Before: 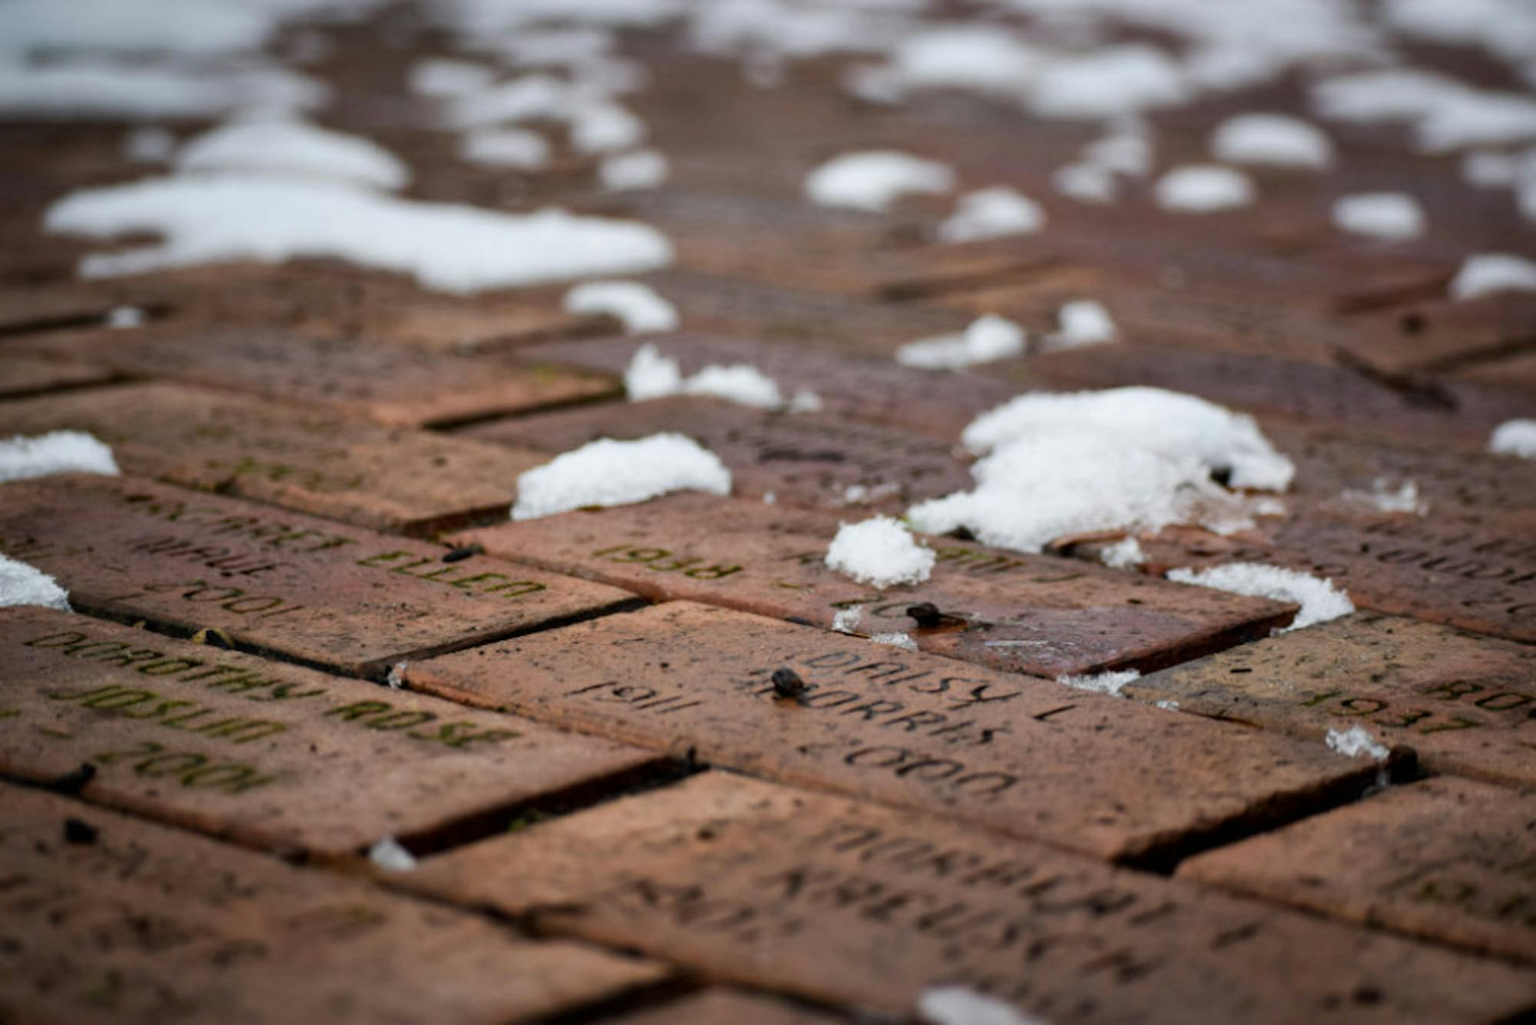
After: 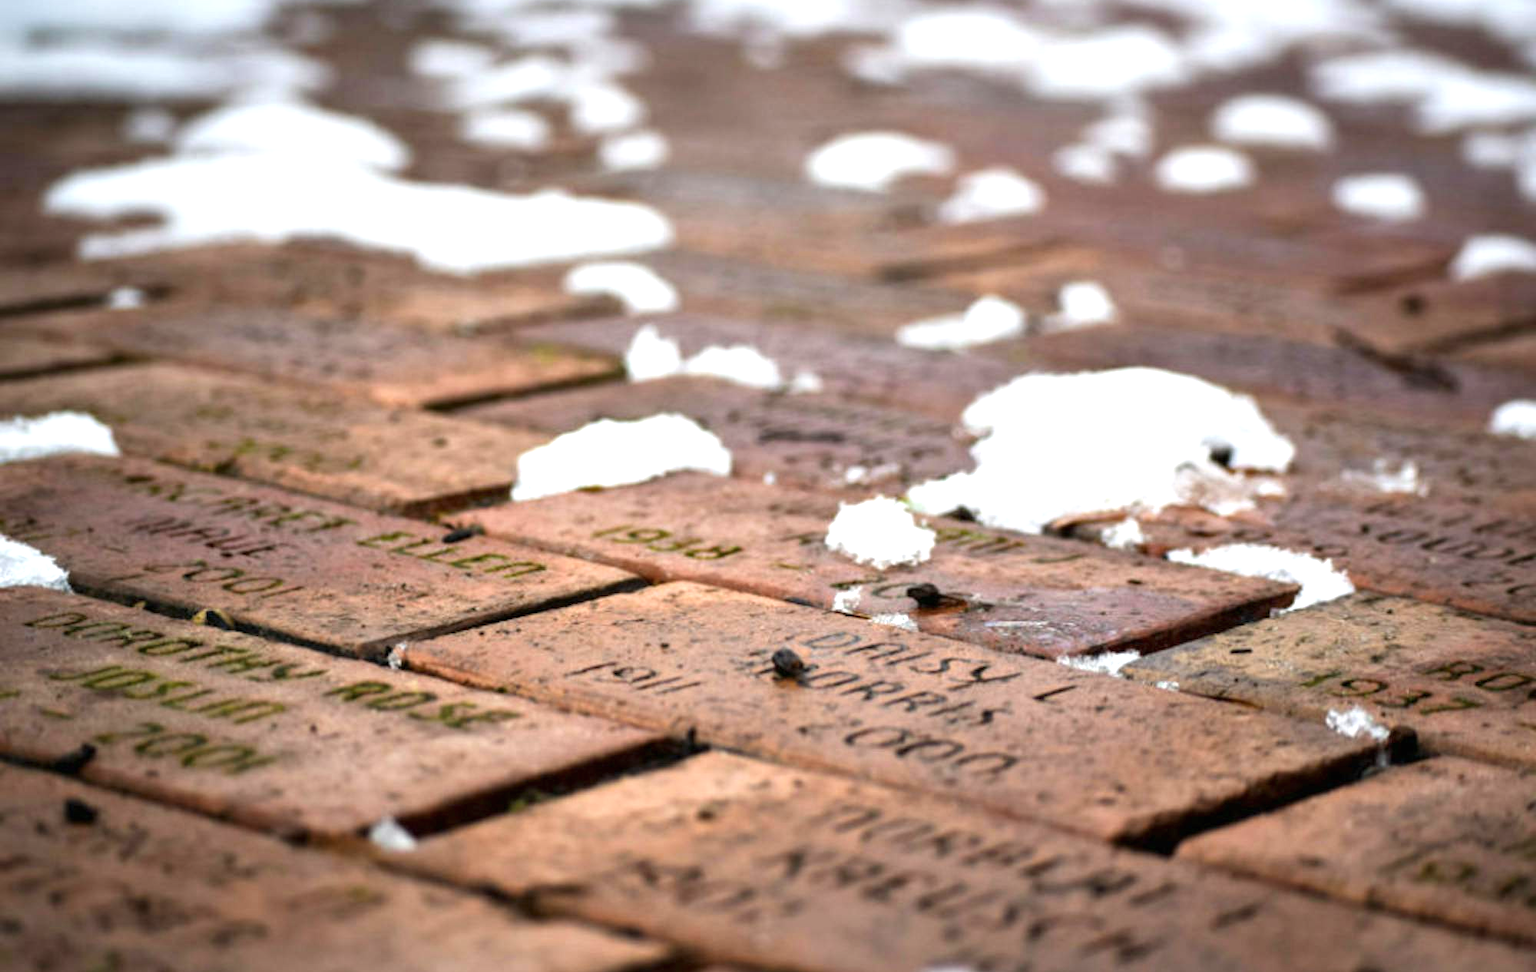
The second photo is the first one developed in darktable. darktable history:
exposure: black level correction 0, exposure 1.106 EV, compensate highlight preservation false
crop and rotate: top 1.945%, bottom 3.142%
